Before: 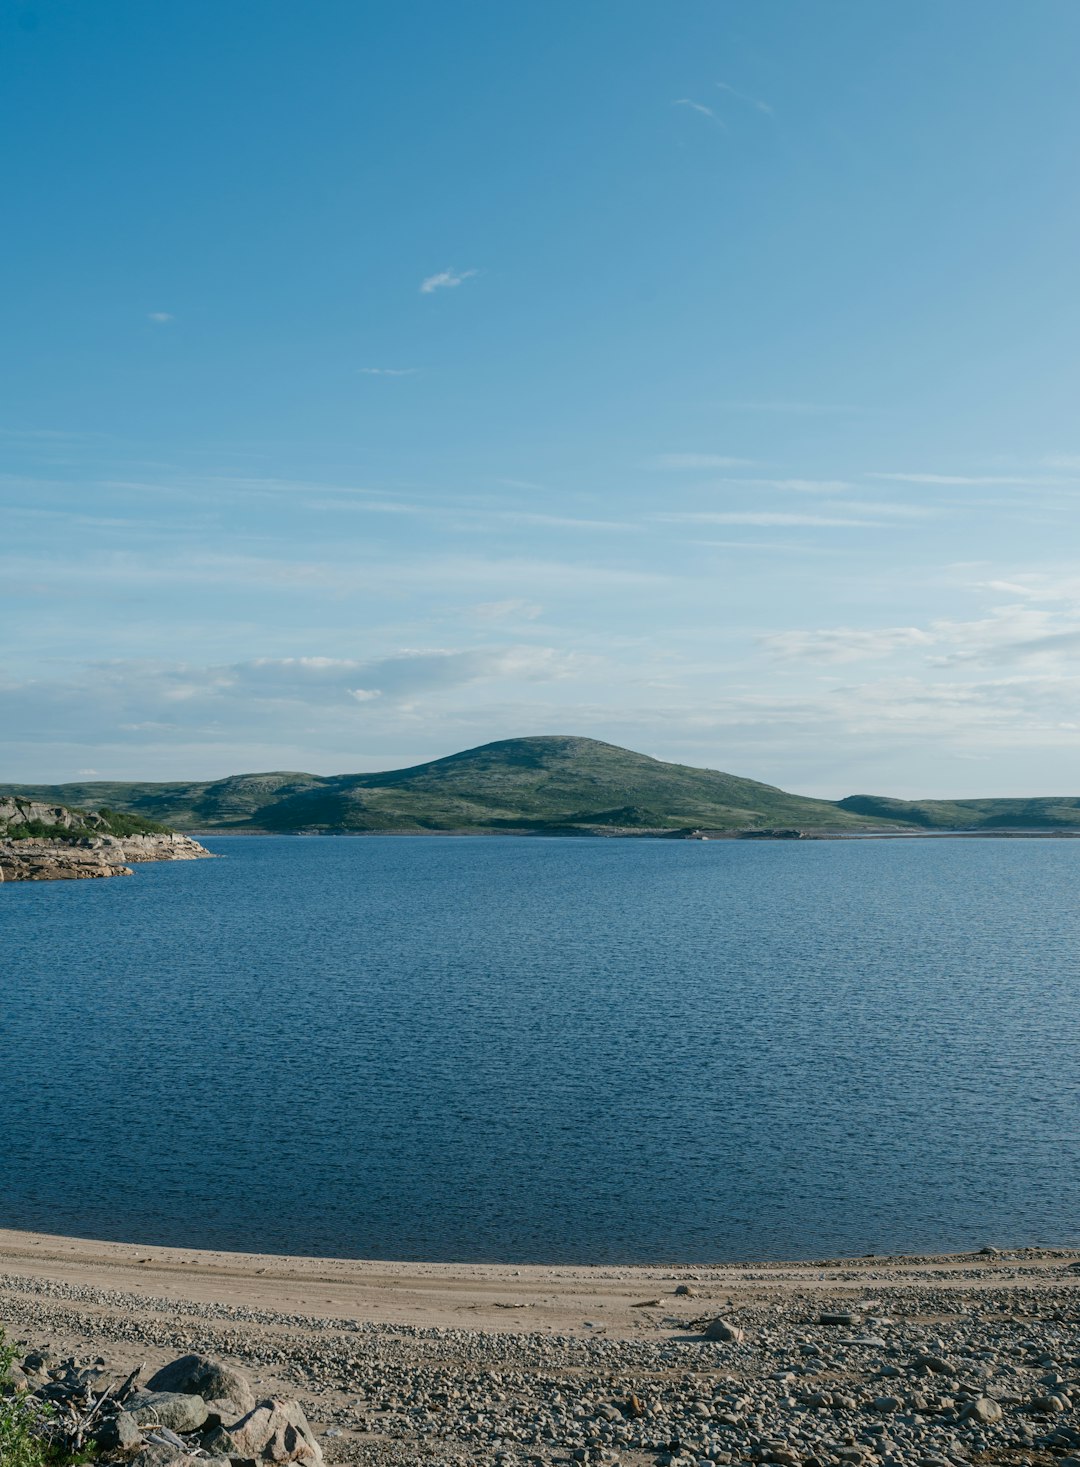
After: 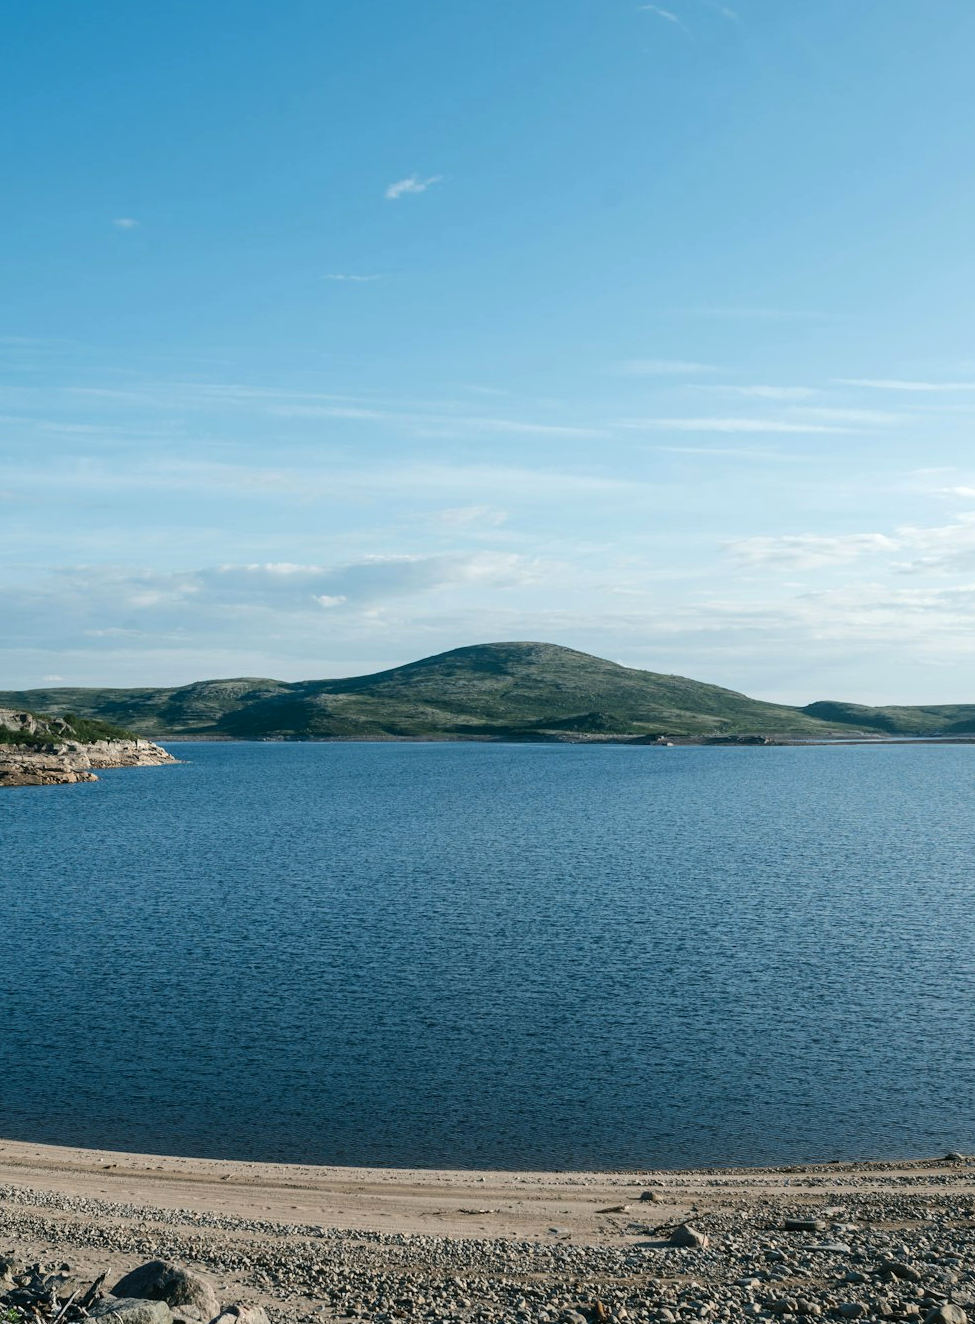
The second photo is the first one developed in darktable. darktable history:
tone equalizer: -8 EV -0.417 EV, -7 EV -0.389 EV, -6 EV -0.333 EV, -5 EV -0.222 EV, -3 EV 0.222 EV, -2 EV 0.333 EV, -1 EV 0.389 EV, +0 EV 0.417 EV, edges refinement/feathering 500, mask exposure compensation -1.57 EV, preserve details no
crop: left 3.305%, top 6.436%, right 6.389%, bottom 3.258%
